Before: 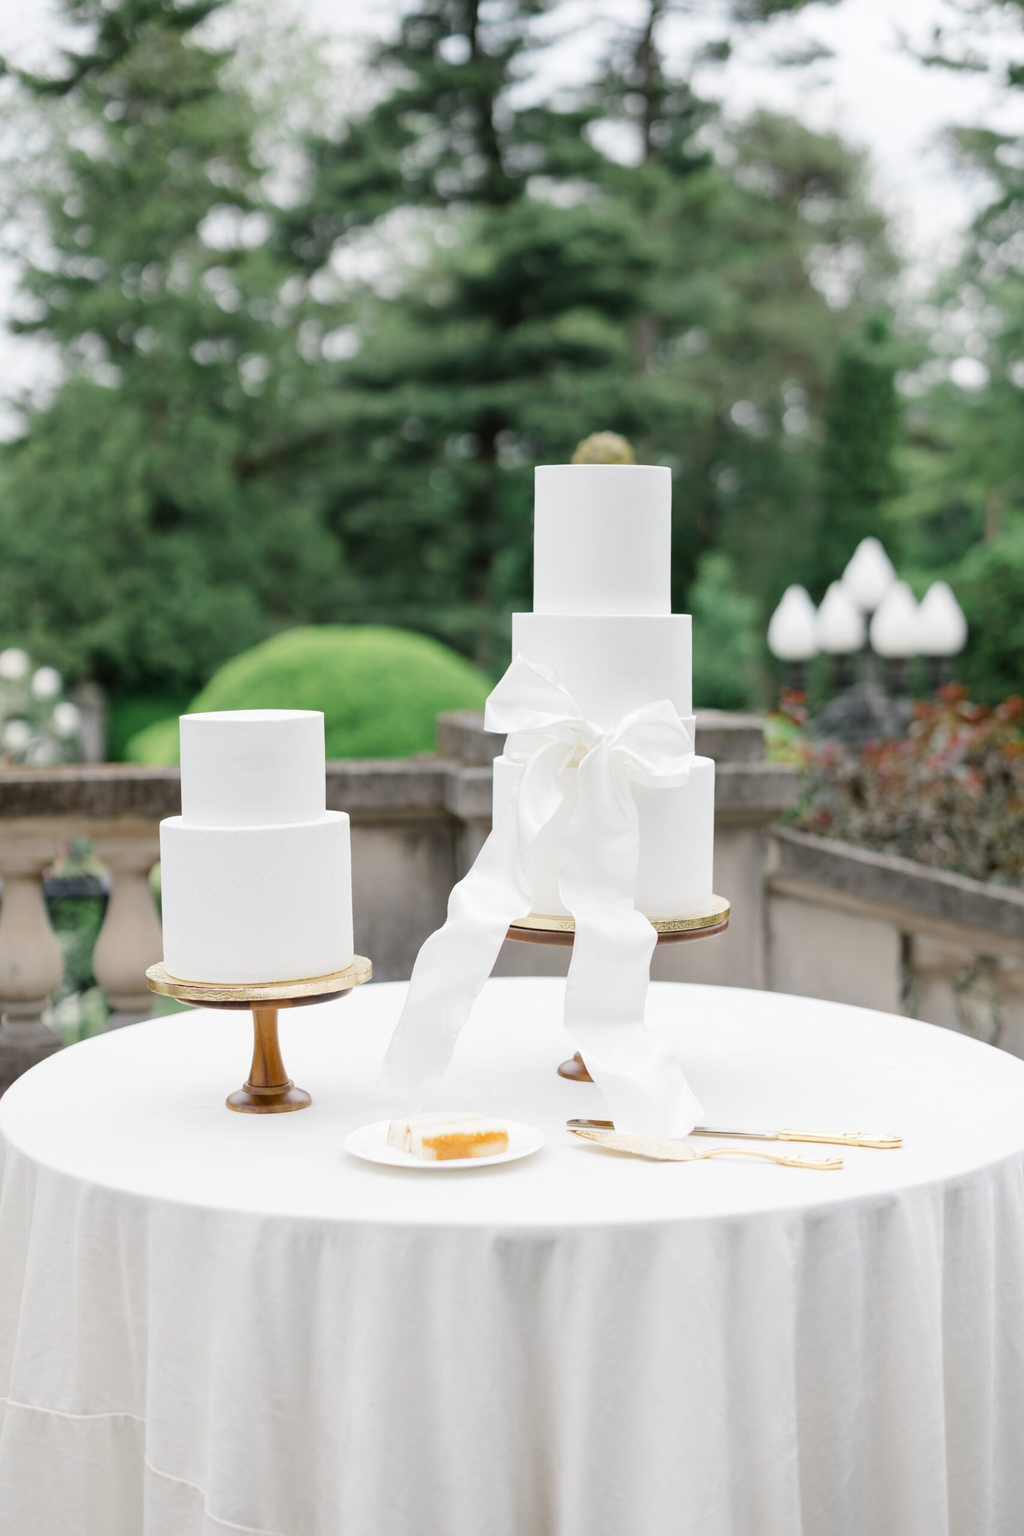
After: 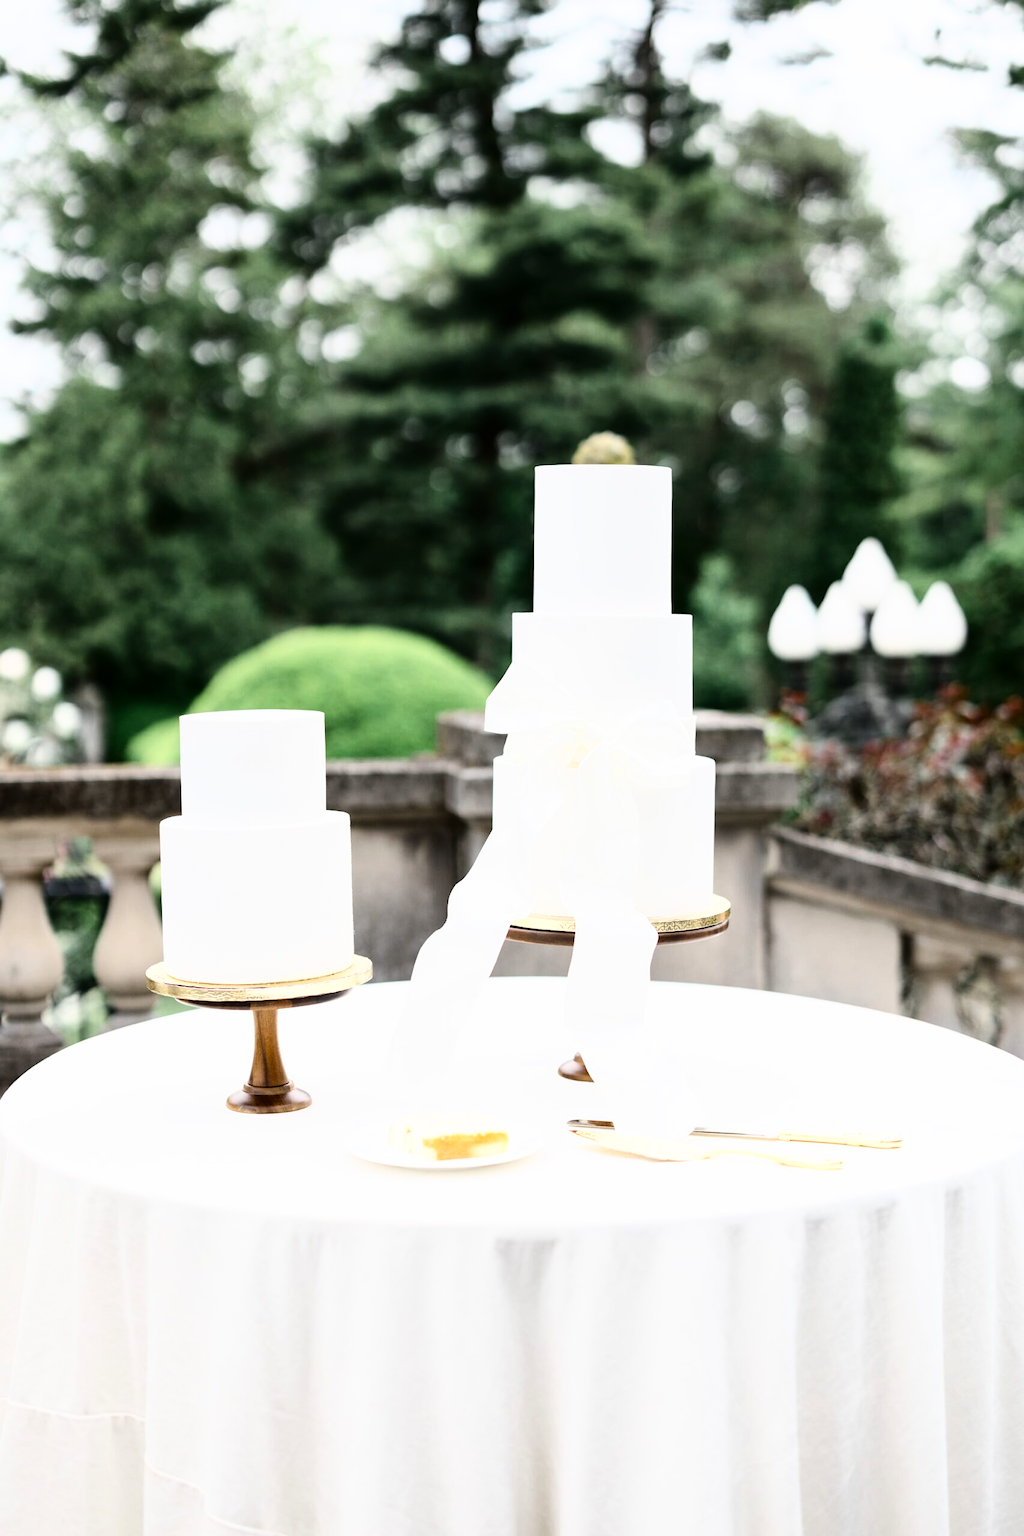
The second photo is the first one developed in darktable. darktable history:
contrast brightness saturation: contrast 0.282
tone curve: curves: ch0 [(0, 0) (0.003, 0.001) (0.011, 0.005) (0.025, 0.011) (0.044, 0.02) (0.069, 0.031) (0.1, 0.045) (0.136, 0.077) (0.177, 0.124) (0.224, 0.181) (0.277, 0.245) (0.335, 0.316) (0.399, 0.393) (0.468, 0.477) (0.543, 0.568) (0.623, 0.666) (0.709, 0.771) (0.801, 0.871) (0.898, 0.965) (1, 1)]
